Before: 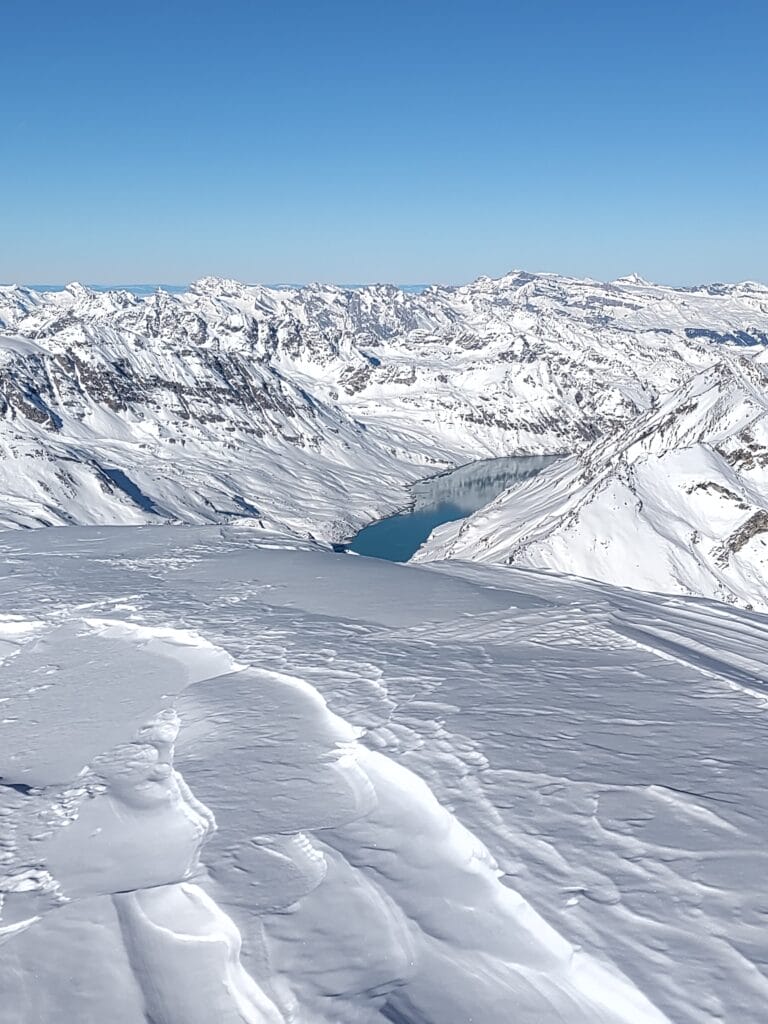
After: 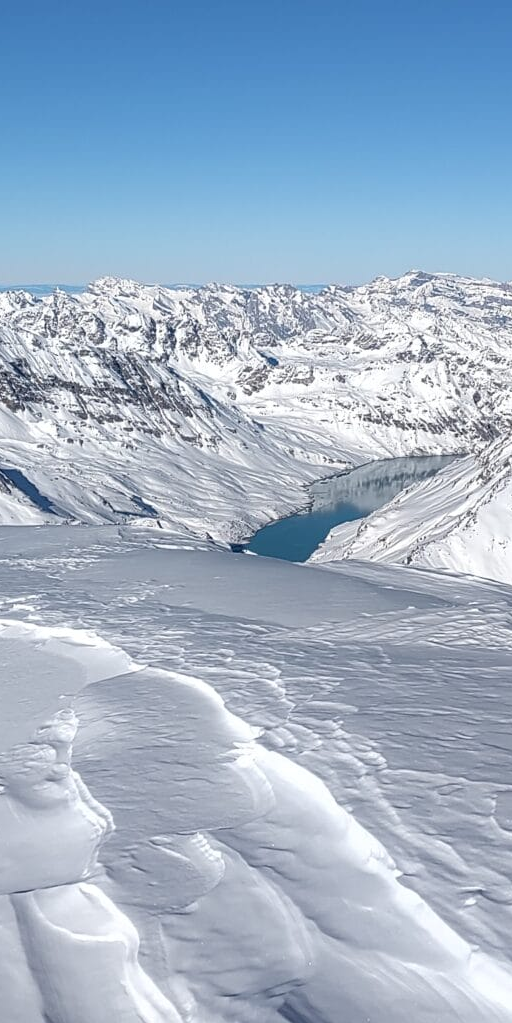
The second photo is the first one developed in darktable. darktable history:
crop and rotate: left 13.411%, right 19.882%
